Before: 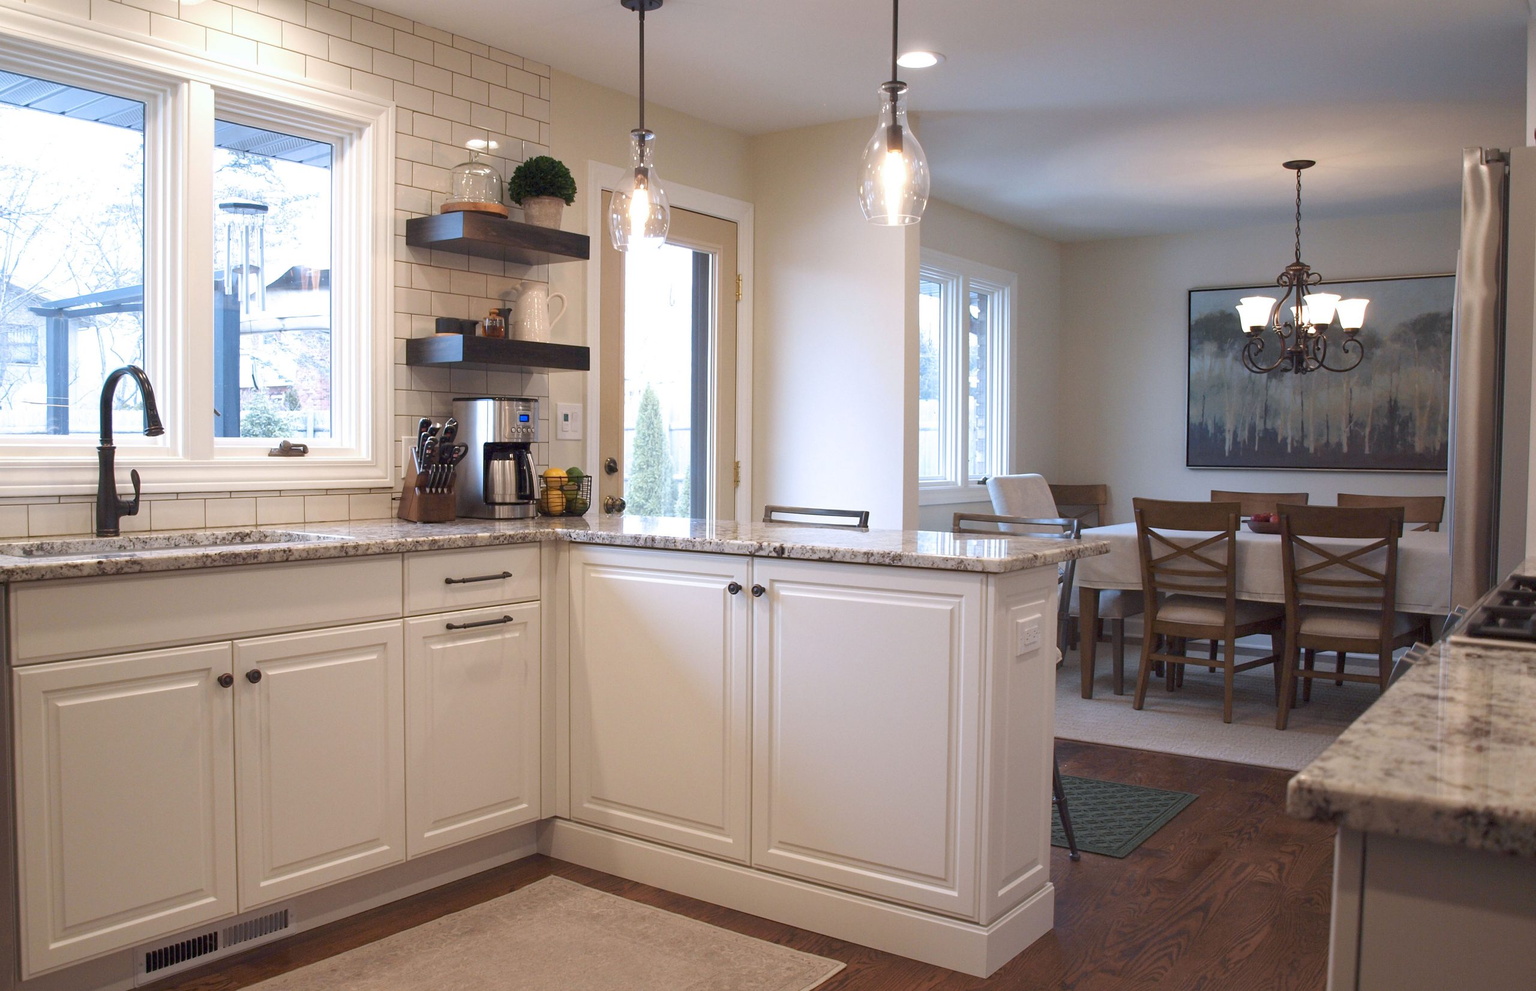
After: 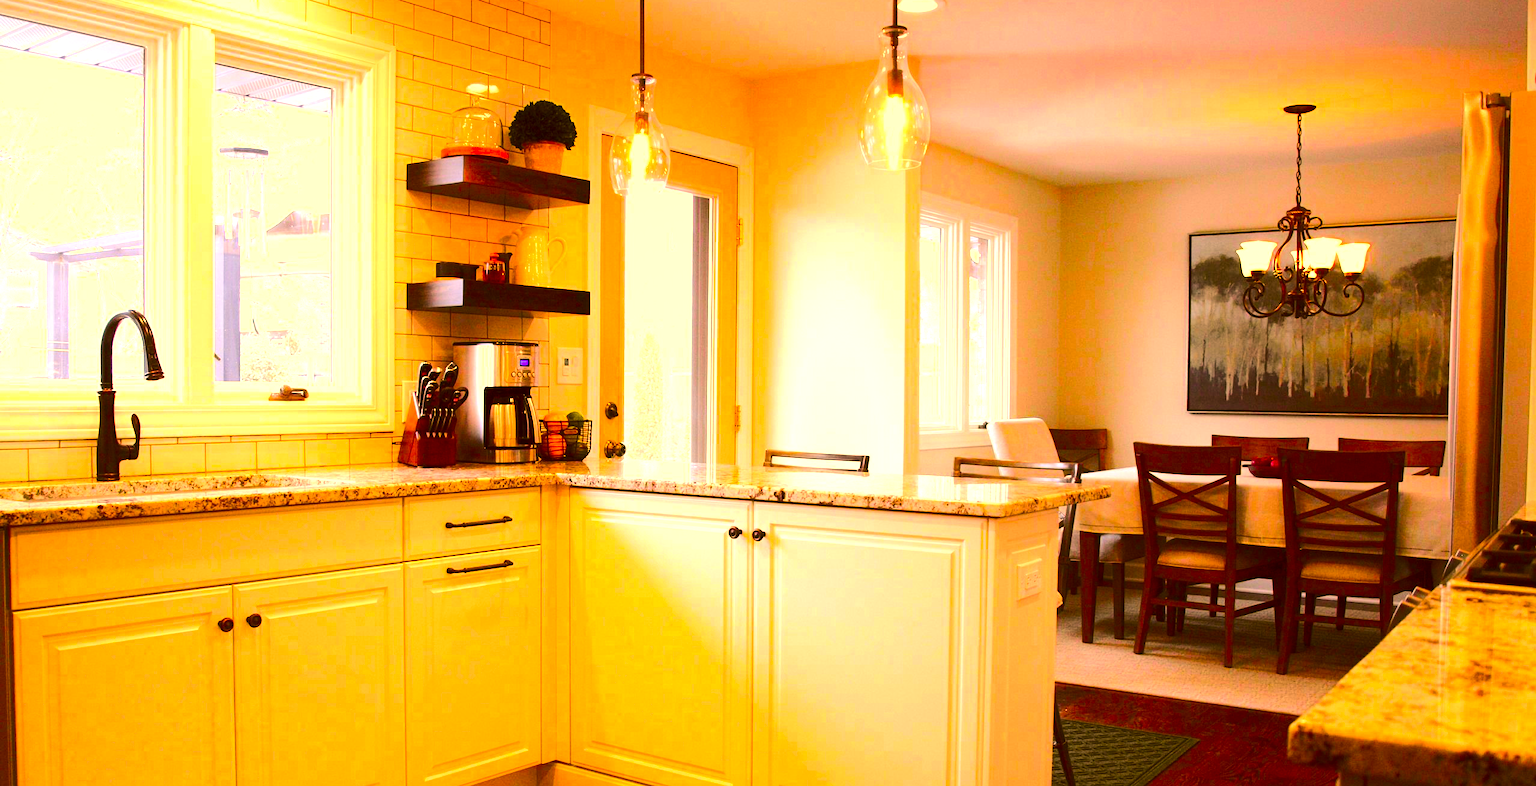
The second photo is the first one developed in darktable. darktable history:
graduated density: density 0.38 EV, hardness 21%, rotation -6.11°, saturation 32%
exposure: black level correction 0.001, exposure 0.5 EV, compensate exposure bias true, compensate highlight preservation false
crop and rotate: top 5.667%, bottom 14.937%
color correction: highlights a* 10.44, highlights b* 30.04, shadows a* 2.73, shadows b* 17.51, saturation 1.72
contrast equalizer: y [[0.5, 0.488, 0.462, 0.461, 0.491, 0.5], [0.5 ×6], [0.5 ×6], [0 ×6], [0 ×6]]
tone equalizer: -8 EV -0.75 EV, -7 EV -0.7 EV, -6 EV -0.6 EV, -5 EV -0.4 EV, -3 EV 0.4 EV, -2 EV 0.6 EV, -1 EV 0.7 EV, +0 EV 0.75 EV, edges refinement/feathering 500, mask exposure compensation -1.57 EV, preserve details no
tone curve: curves: ch0 [(0, 0) (0.239, 0.248) (0.508, 0.606) (0.828, 0.878) (1, 1)]; ch1 [(0, 0) (0.401, 0.42) (0.442, 0.47) (0.492, 0.498) (0.511, 0.516) (0.555, 0.586) (0.681, 0.739) (1, 1)]; ch2 [(0, 0) (0.411, 0.433) (0.5, 0.504) (0.545, 0.574) (1, 1)], color space Lab, independent channels, preserve colors none
contrast brightness saturation: contrast 0.07, brightness -0.13, saturation 0.06
